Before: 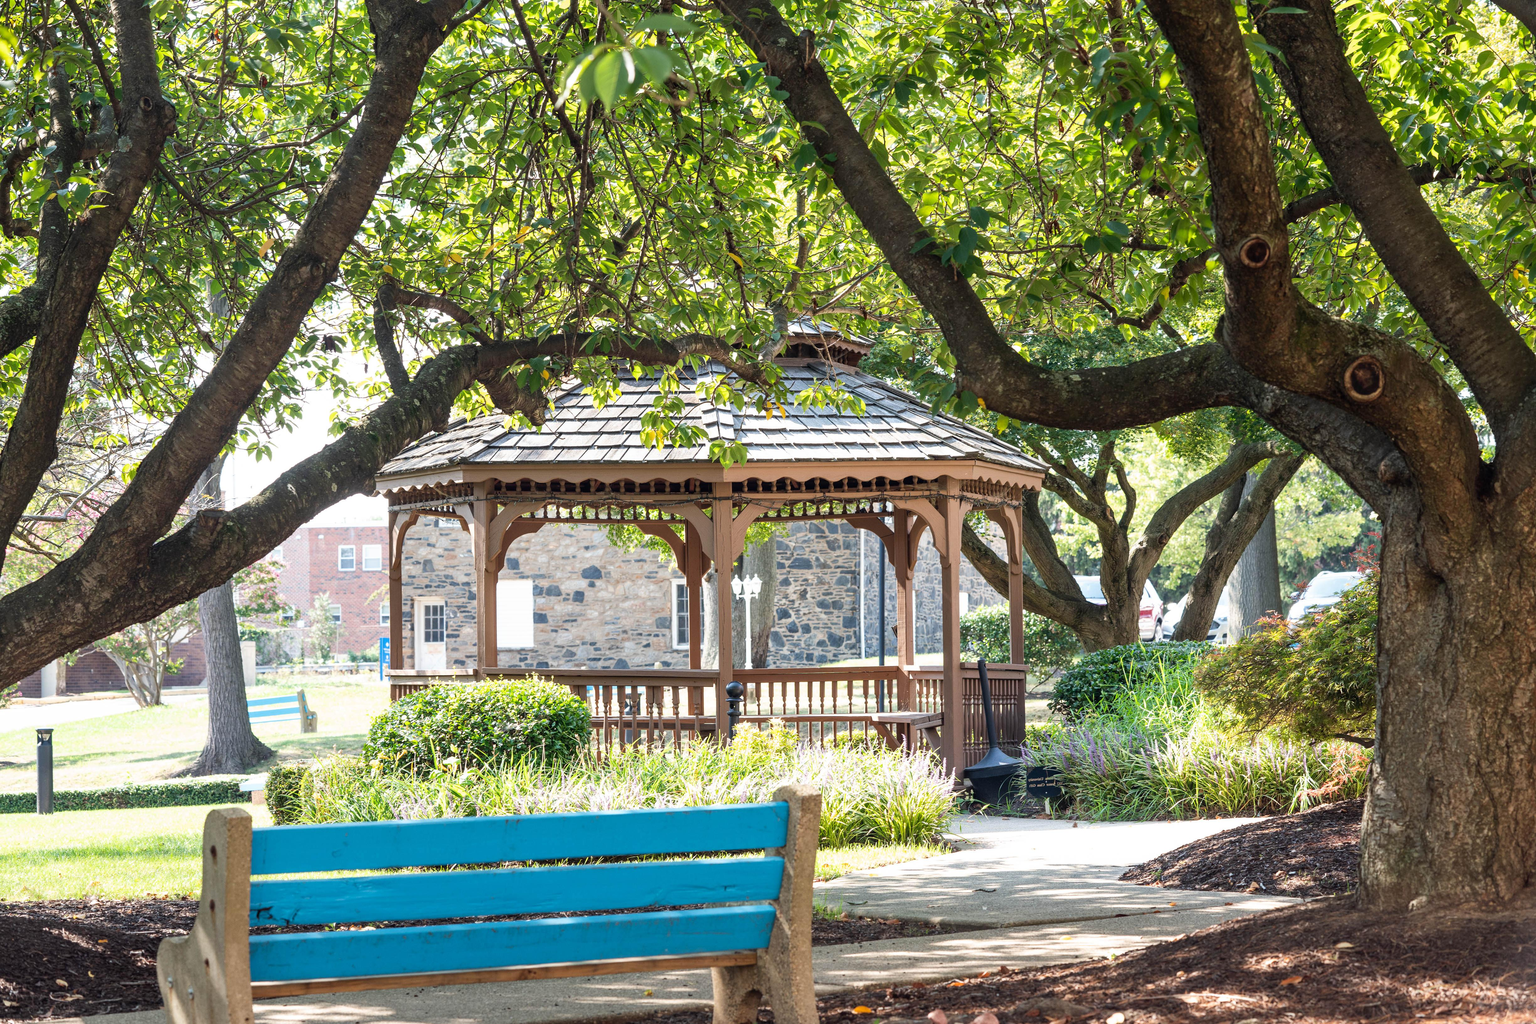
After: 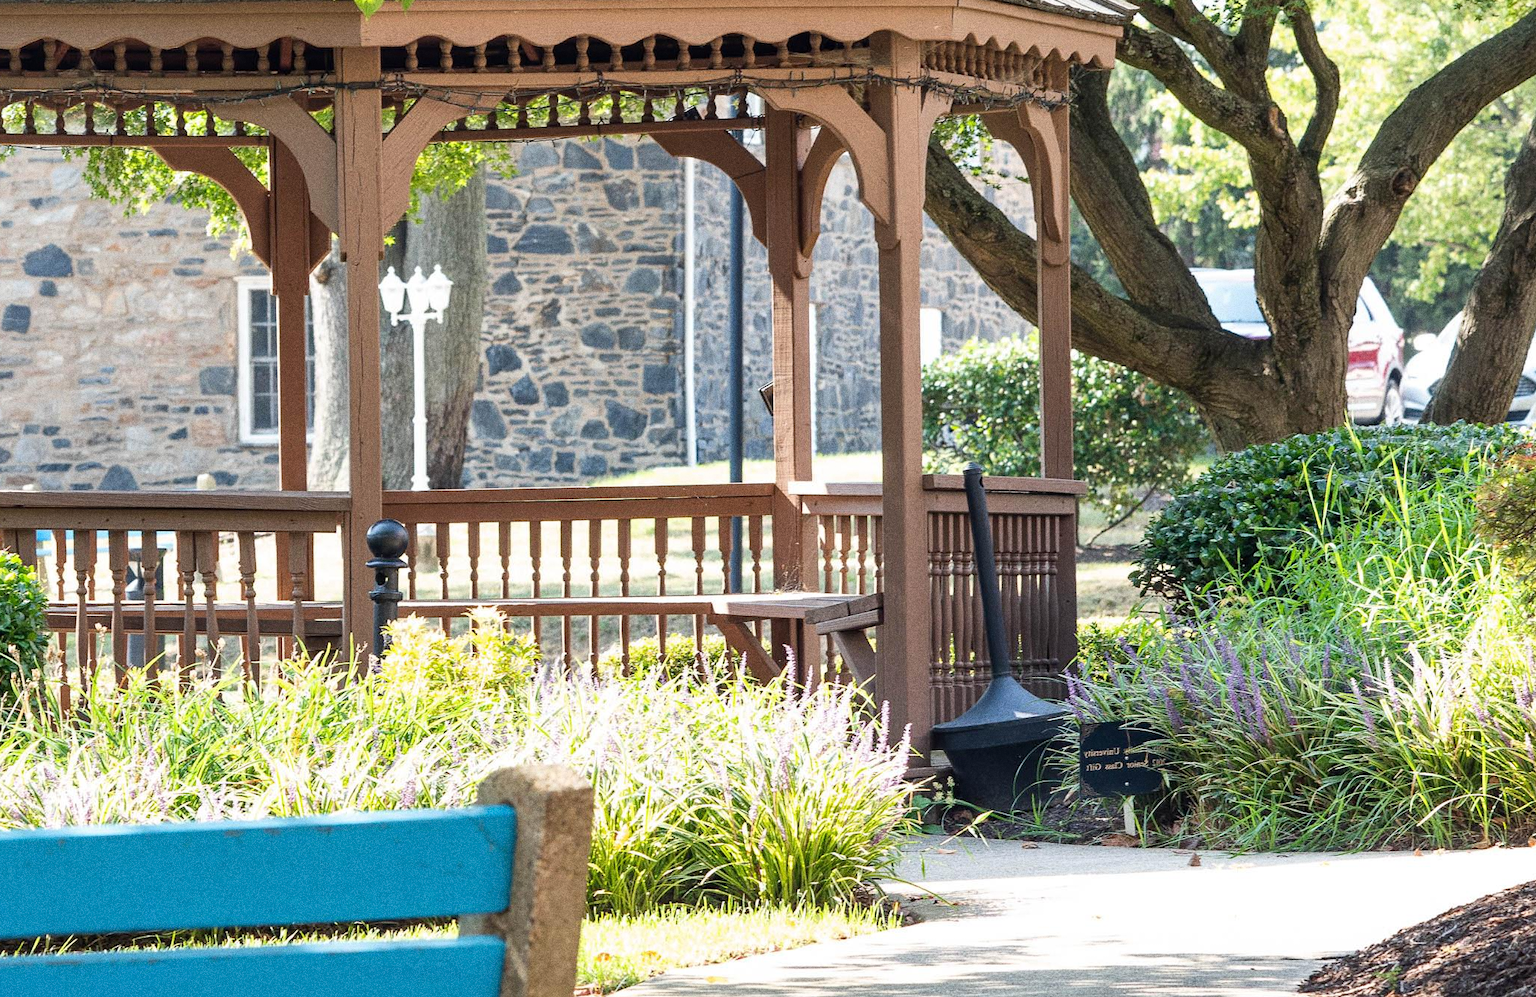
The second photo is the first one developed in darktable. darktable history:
crop: left 37.221%, top 45.169%, right 20.63%, bottom 13.777%
grain: coarseness 0.09 ISO, strength 40%
